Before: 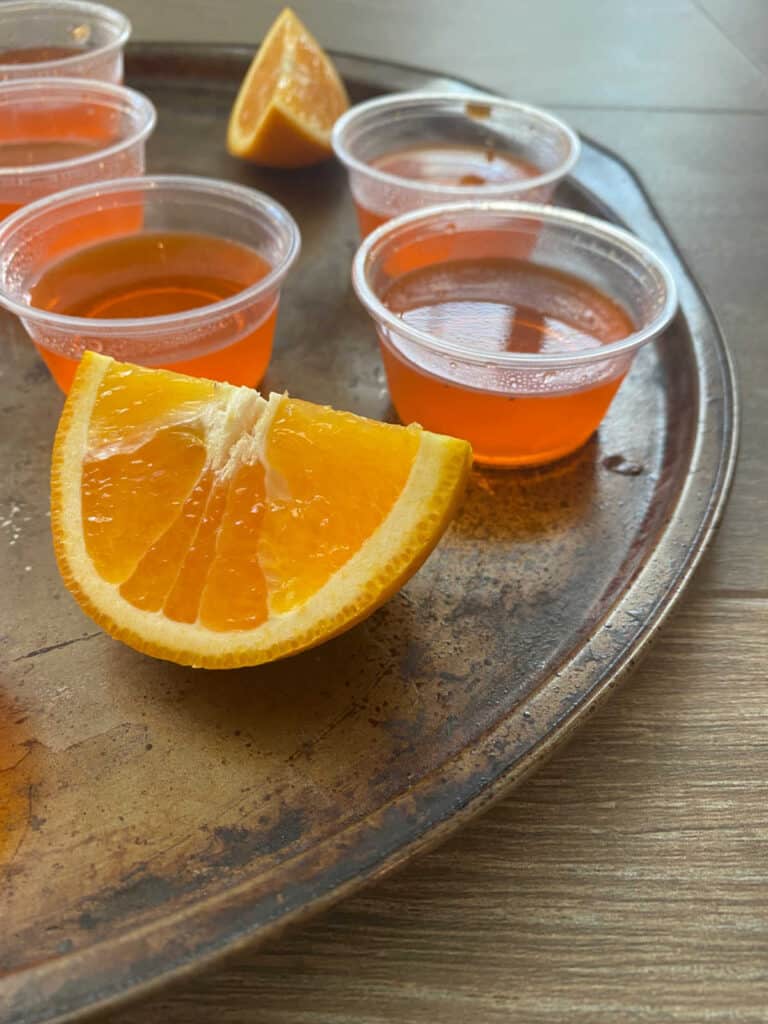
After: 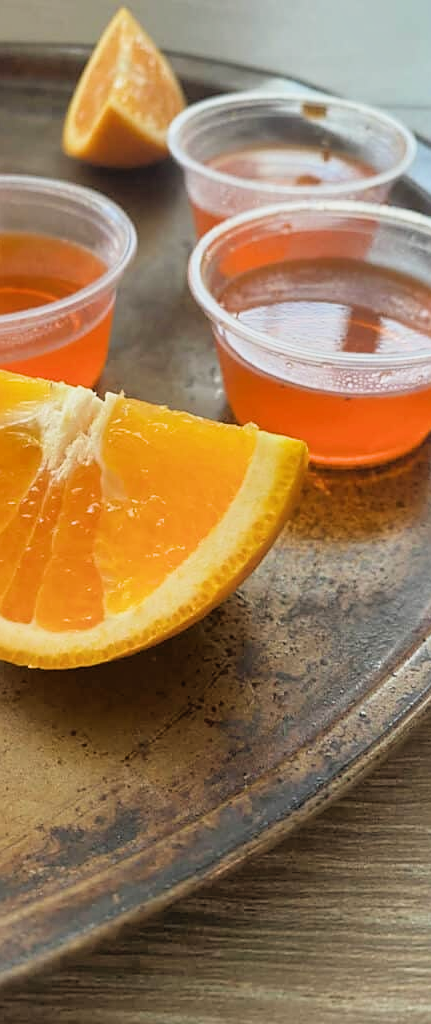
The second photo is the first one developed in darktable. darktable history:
local contrast: mode bilateral grid, contrast 99, coarseness 100, detail 89%, midtone range 0.2
exposure: black level correction 0, exposure 0.499 EV, compensate exposure bias true, compensate highlight preservation false
haze removal: strength -0.093, adaptive false
sharpen: radius 1.915, amount 0.407, threshold 1.277
shadows and highlights: shadows 52.86, soften with gaussian
crop: left 21.465%, right 22.38%
filmic rgb: black relative exposure -8.02 EV, white relative exposure 4.06 EV, threshold 5.95 EV, hardness 4.16, latitude 49.53%, contrast 1.1, enable highlight reconstruction true
